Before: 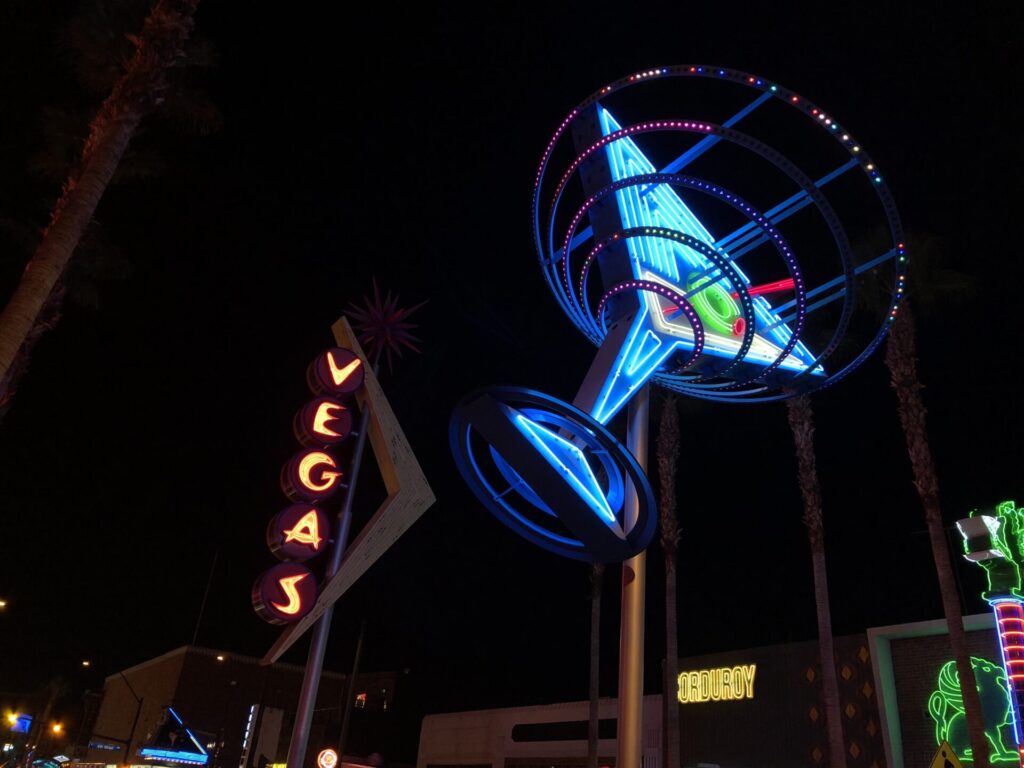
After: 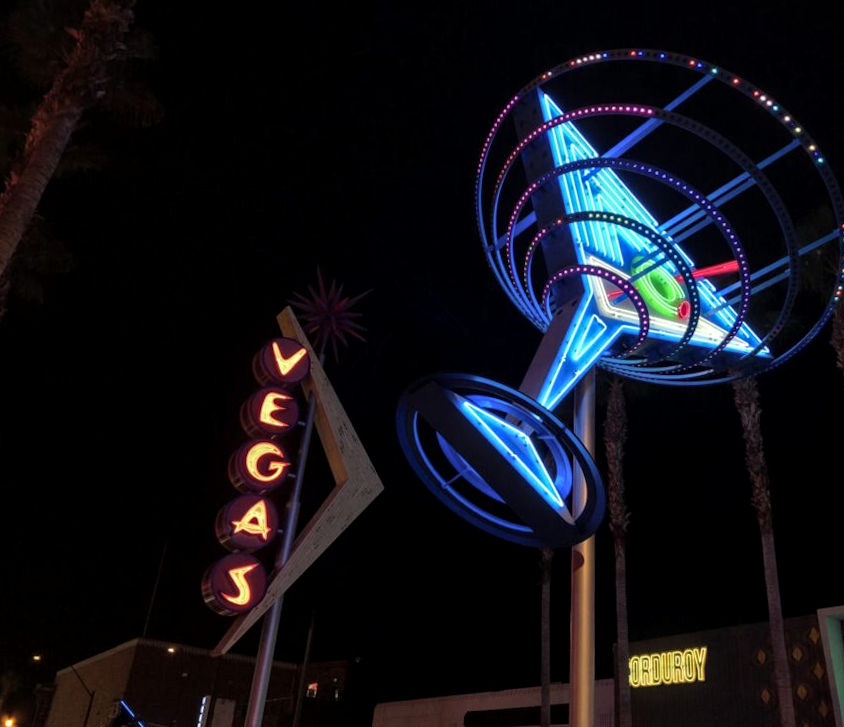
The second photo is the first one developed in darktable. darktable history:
local contrast: detail 140%
crop and rotate: angle 1°, left 4.281%, top 0.642%, right 11.383%, bottom 2.486%
